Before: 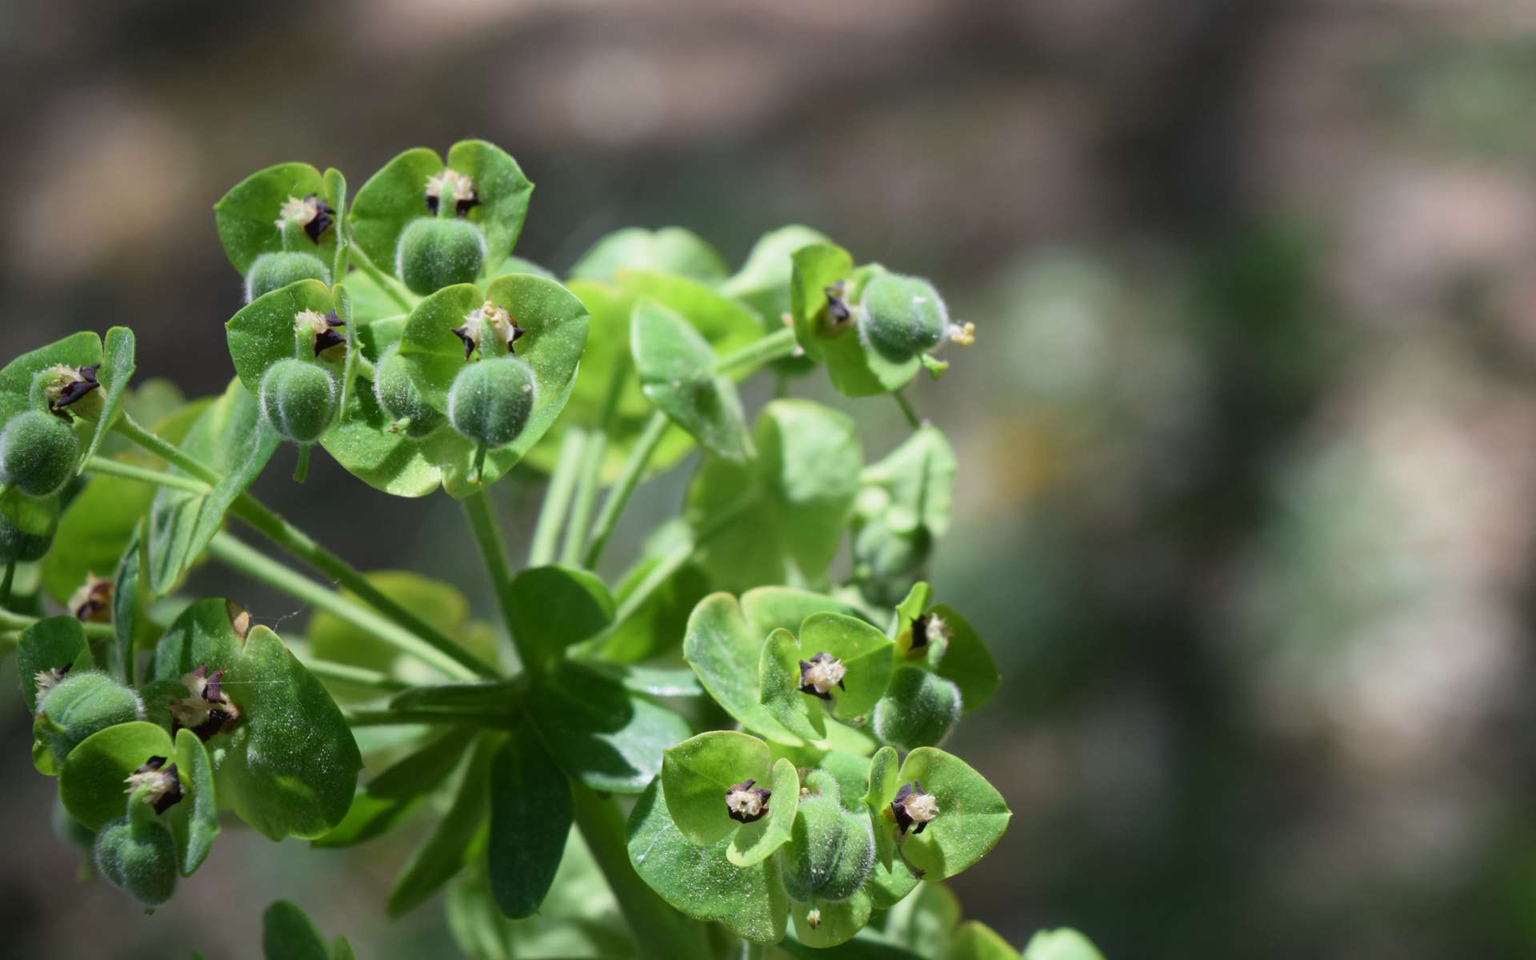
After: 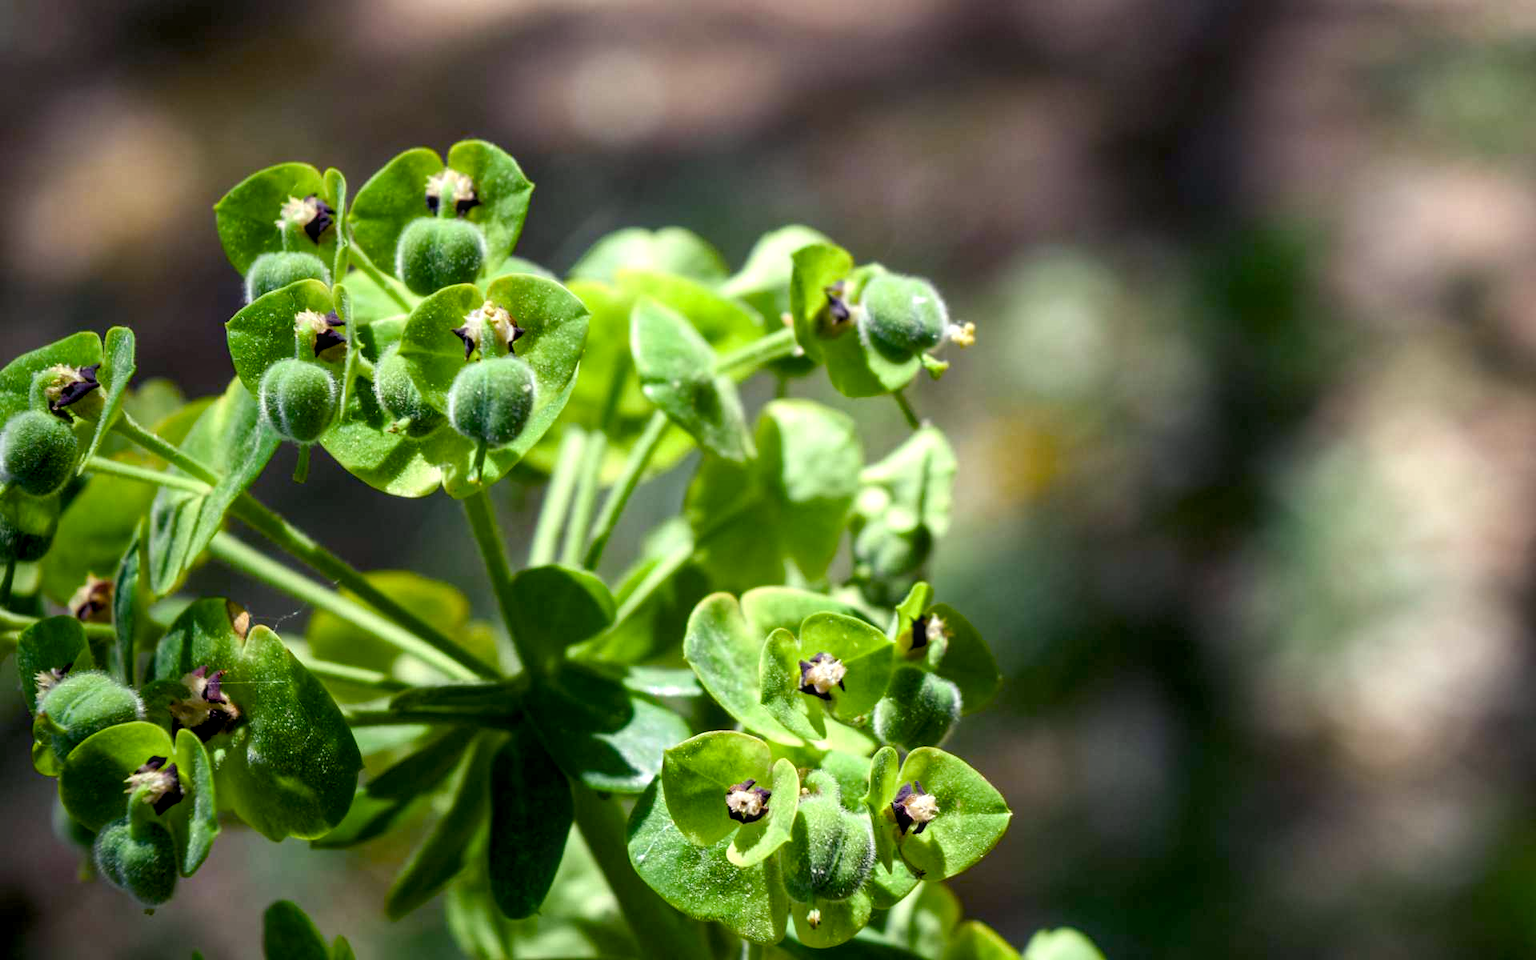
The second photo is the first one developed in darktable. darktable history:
color balance rgb: shadows lift › luminance -21.66%, shadows lift › chroma 6.57%, shadows lift › hue 270°, power › chroma 0.68%, power › hue 60°, highlights gain › luminance 6.08%, highlights gain › chroma 1.33%, highlights gain › hue 90°, global offset › luminance -0.87%, perceptual saturation grading › global saturation 26.86%, perceptual saturation grading › highlights -28.39%, perceptual saturation grading › mid-tones 15.22%, perceptual saturation grading › shadows 33.98%, perceptual brilliance grading › highlights 10%, perceptual brilliance grading › mid-tones 5%
local contrast: on, module defaults
